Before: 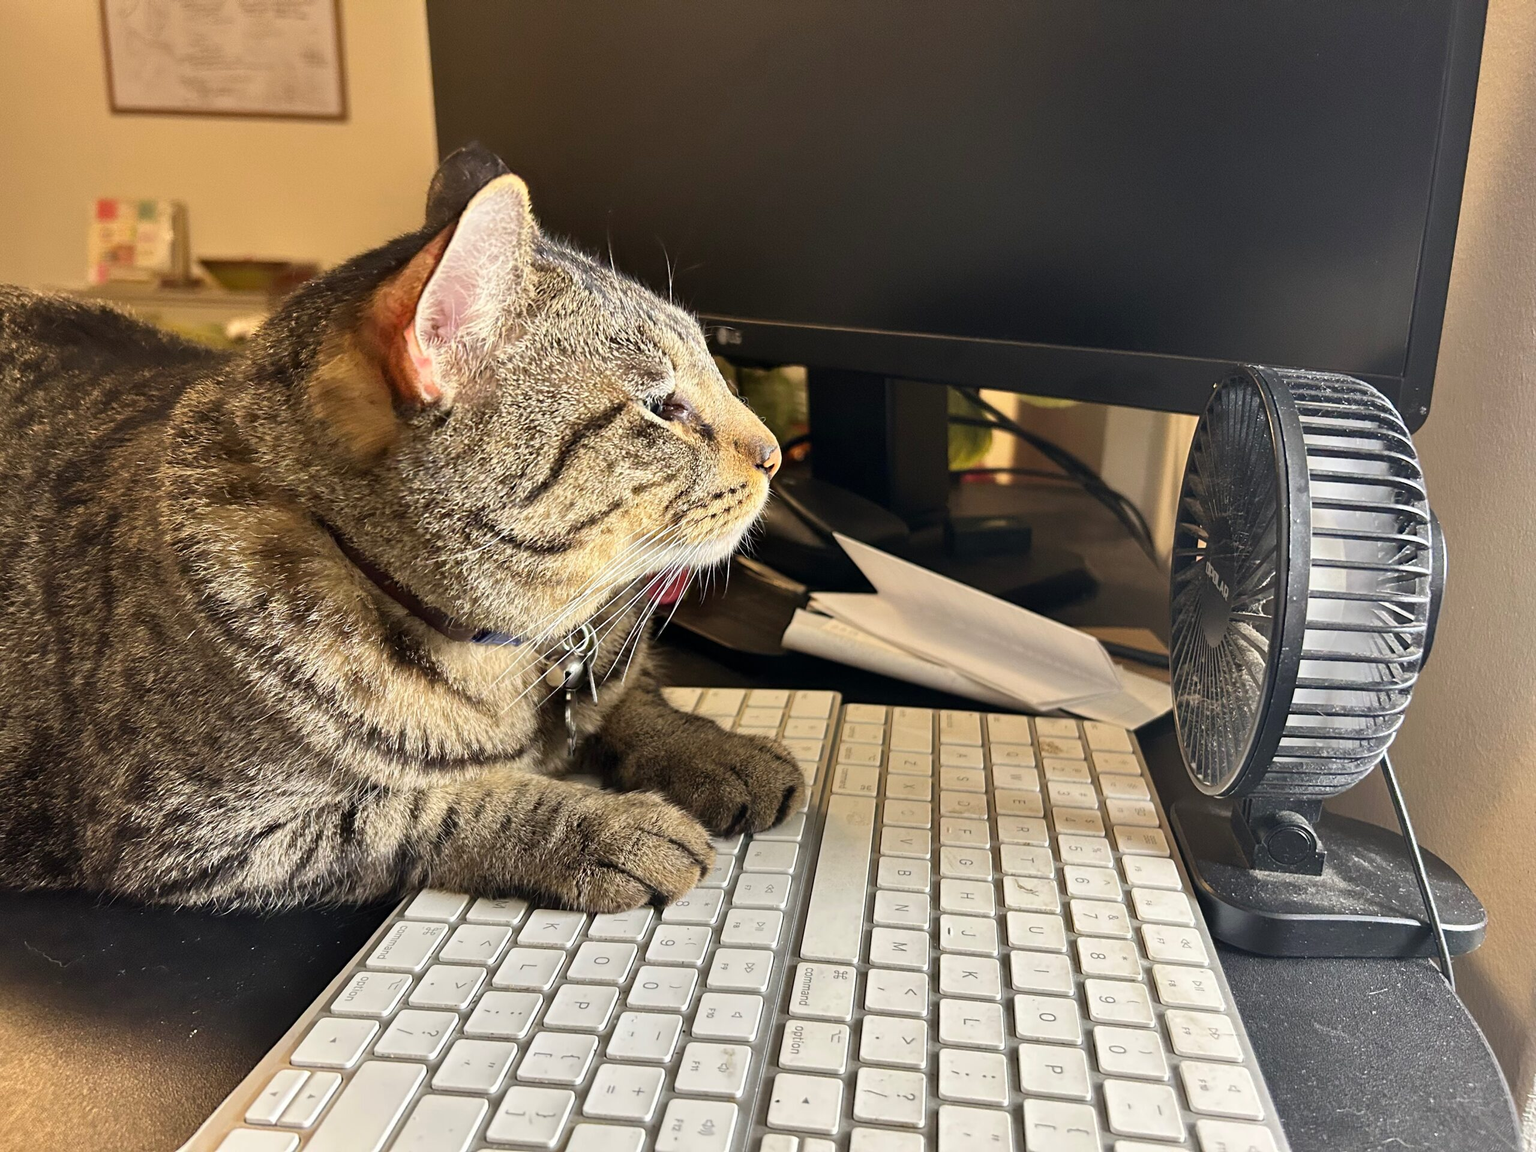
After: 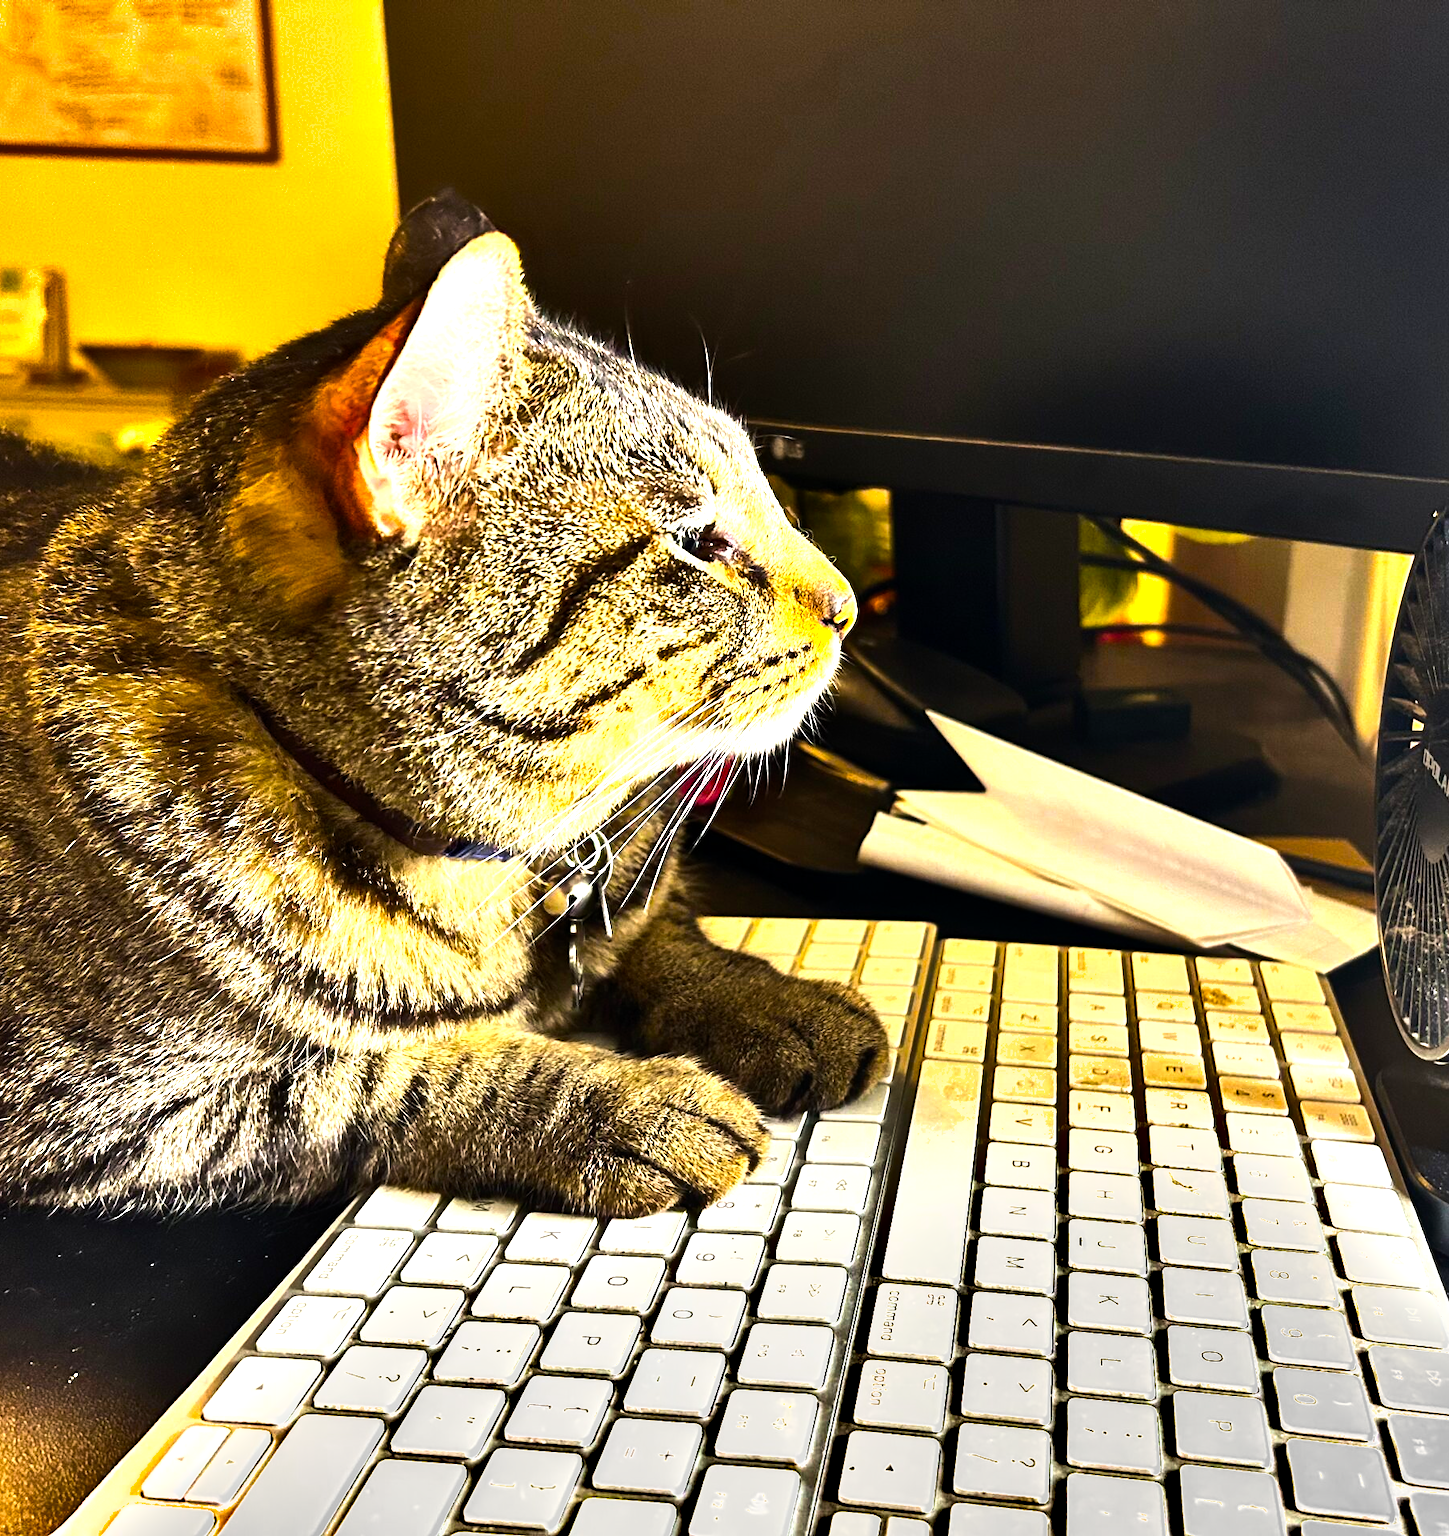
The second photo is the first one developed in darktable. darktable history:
crop and rotate: left 9.061%, right 20.142%
shadows and highlights: shadows 43.71, white point adjustment -1.46, soften with gaussian
color balance rgb: linear chroma grading › global chroma 9%, perceptual saturation grading › global saturation 36%, perceptual brilliance grading › global brilliance 15%, perceptual brilliance grading › shadows -35%, global vibrance 15%
exposure: exposure 0.15 EV, compensate highlight preservation false
contrast brightness saturation: saturation 0.13
white balance: emerald 1
tone equalizer: -8 EV -0.75 EV, -7 EV -0.7 EV, -6 EV -0.6 EV, -5 EV -0.4 EV, -3 EV 0.4 EV, -2 EV 0.6 EV, -1 EV 0.7 EV, +0 EV 0.75 EV, edges refinement/feathering 500, mask exposure compensation -1.57 EV, preserve details no
